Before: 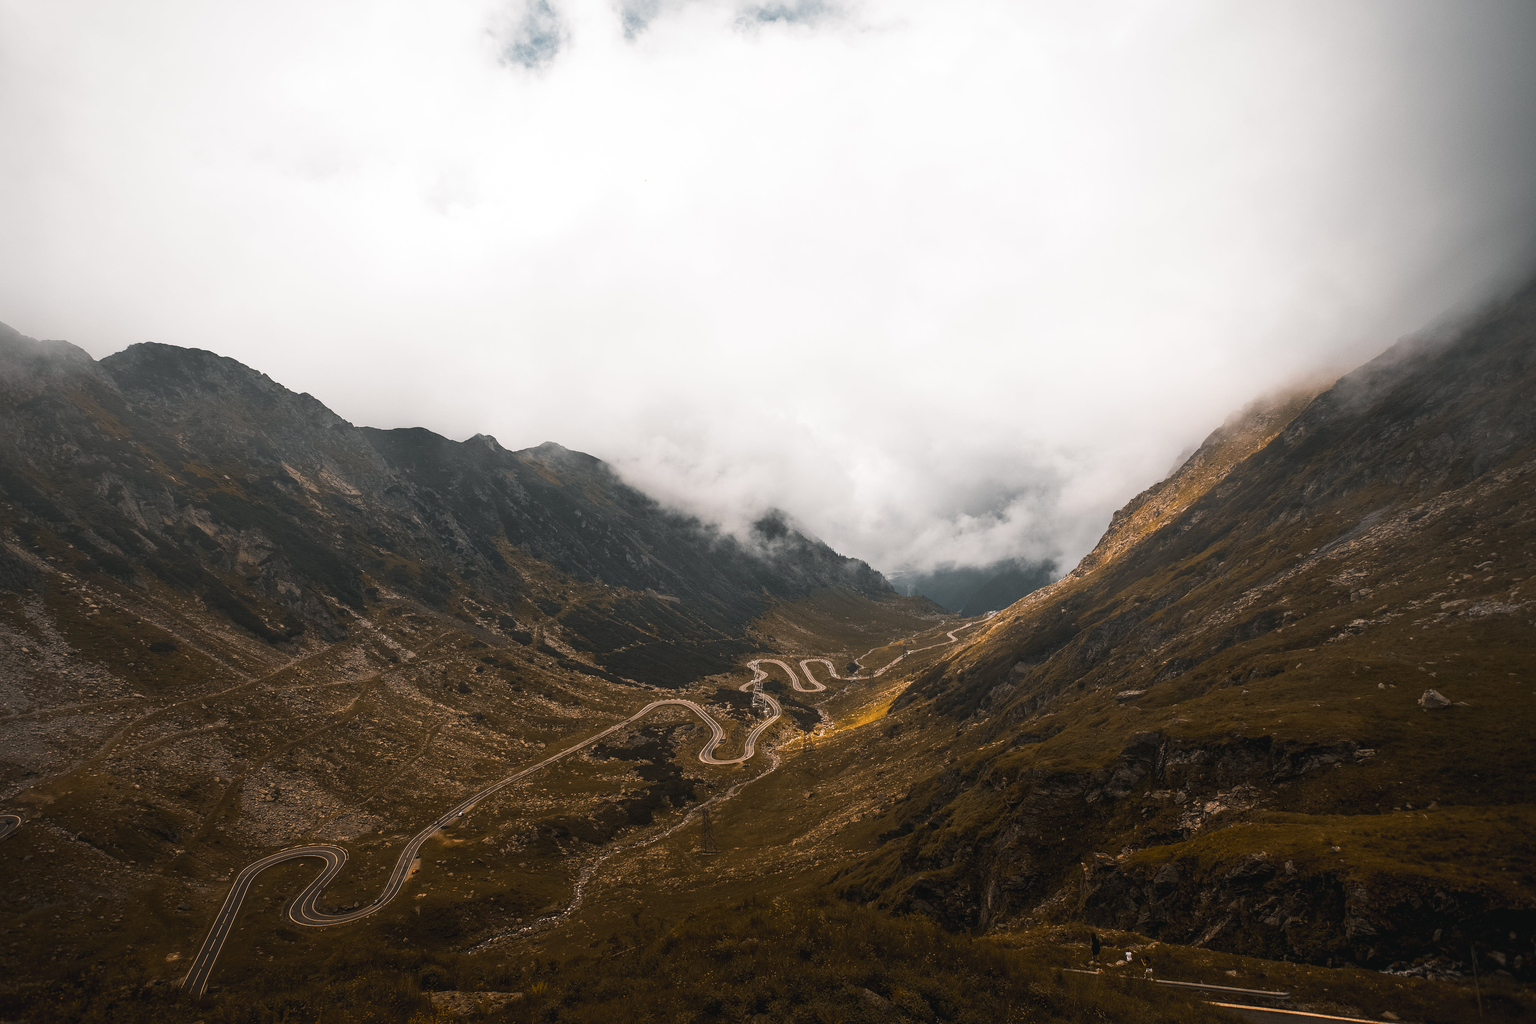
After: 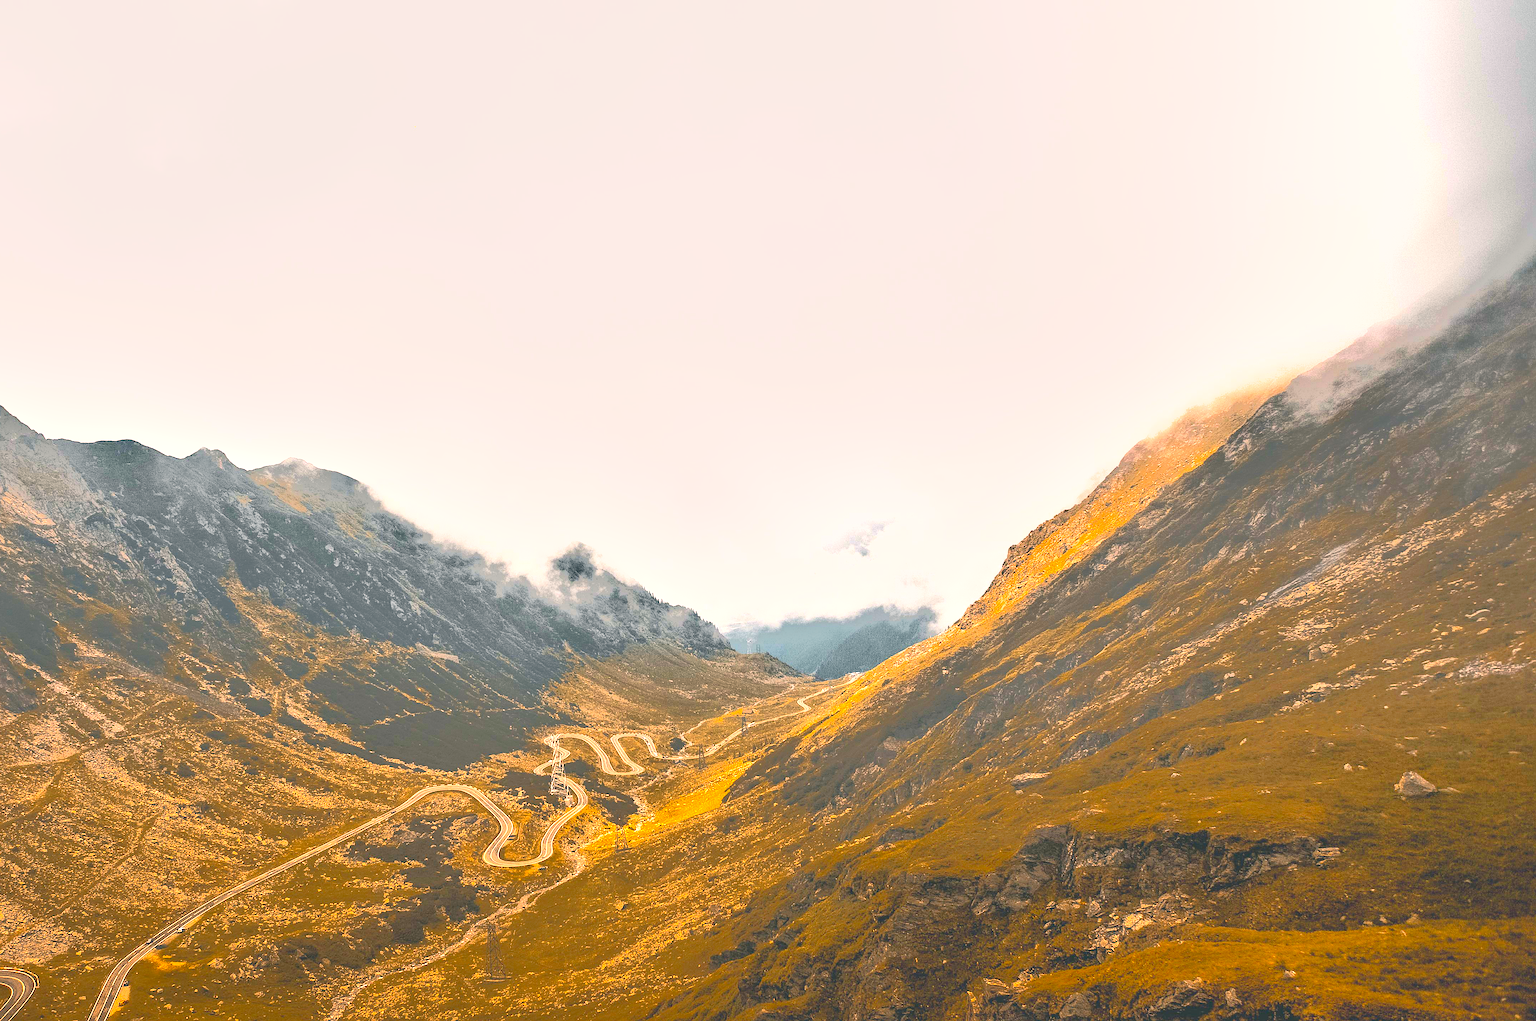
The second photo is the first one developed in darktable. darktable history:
exposure: black level correction 0, exposure 1.9 EV, compensate highlight preservation false
tone equalizer: -7 EV -0.63 EV, -6 EV 1 EV, -5 EV -0.45 EV, -4 EV 0.43 EV, -3 EV 0.41 EV, -2 EV 0.15 EV, -1 EV -0.15 EV, +0 EV -0.39 EV, smoothing diameter 25%, edges refinement/feathering 10, preserve details guided filter
sharpen: radius 1.864, amount 0.398, threshold 1.271
shadows and highlights: shadows 25, highlights -48, soften with gaussian
color correction: highlights a* 5.38, highlights b* 5.3, shadows a* -4.26, shadows b* -5.11
contrast brightness saturation: contrast 0.2, brightness 0.2, saturation 0.8
crop and rotate: left 20.74%, top 7.912%, right 0.375%, bottom 13.378%
